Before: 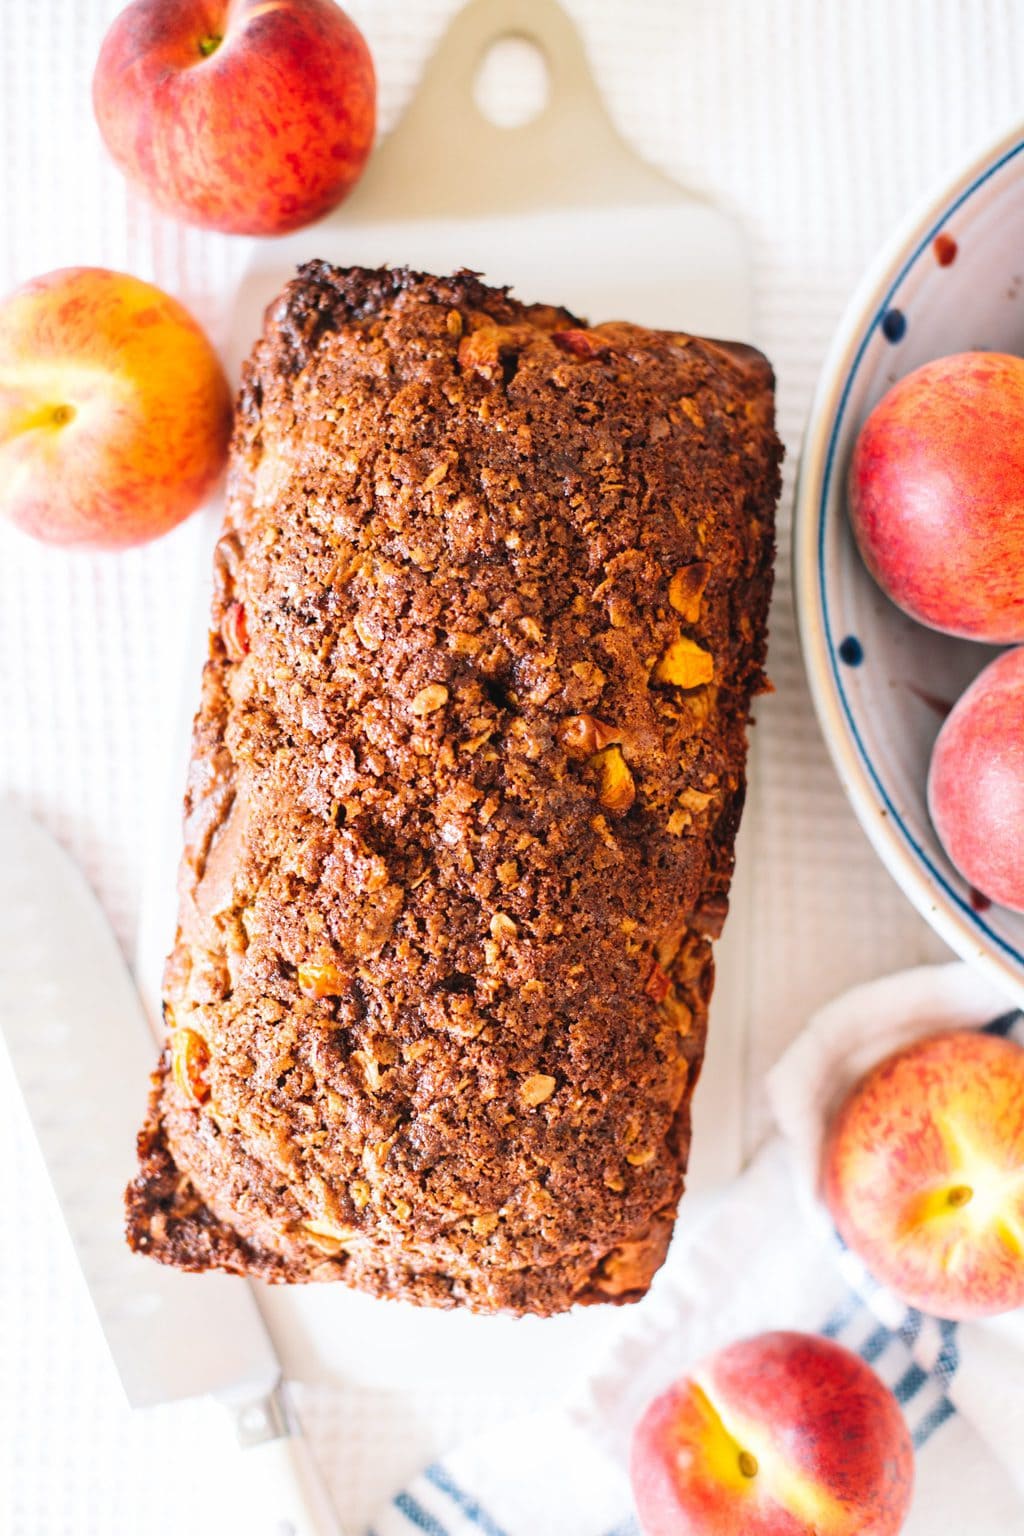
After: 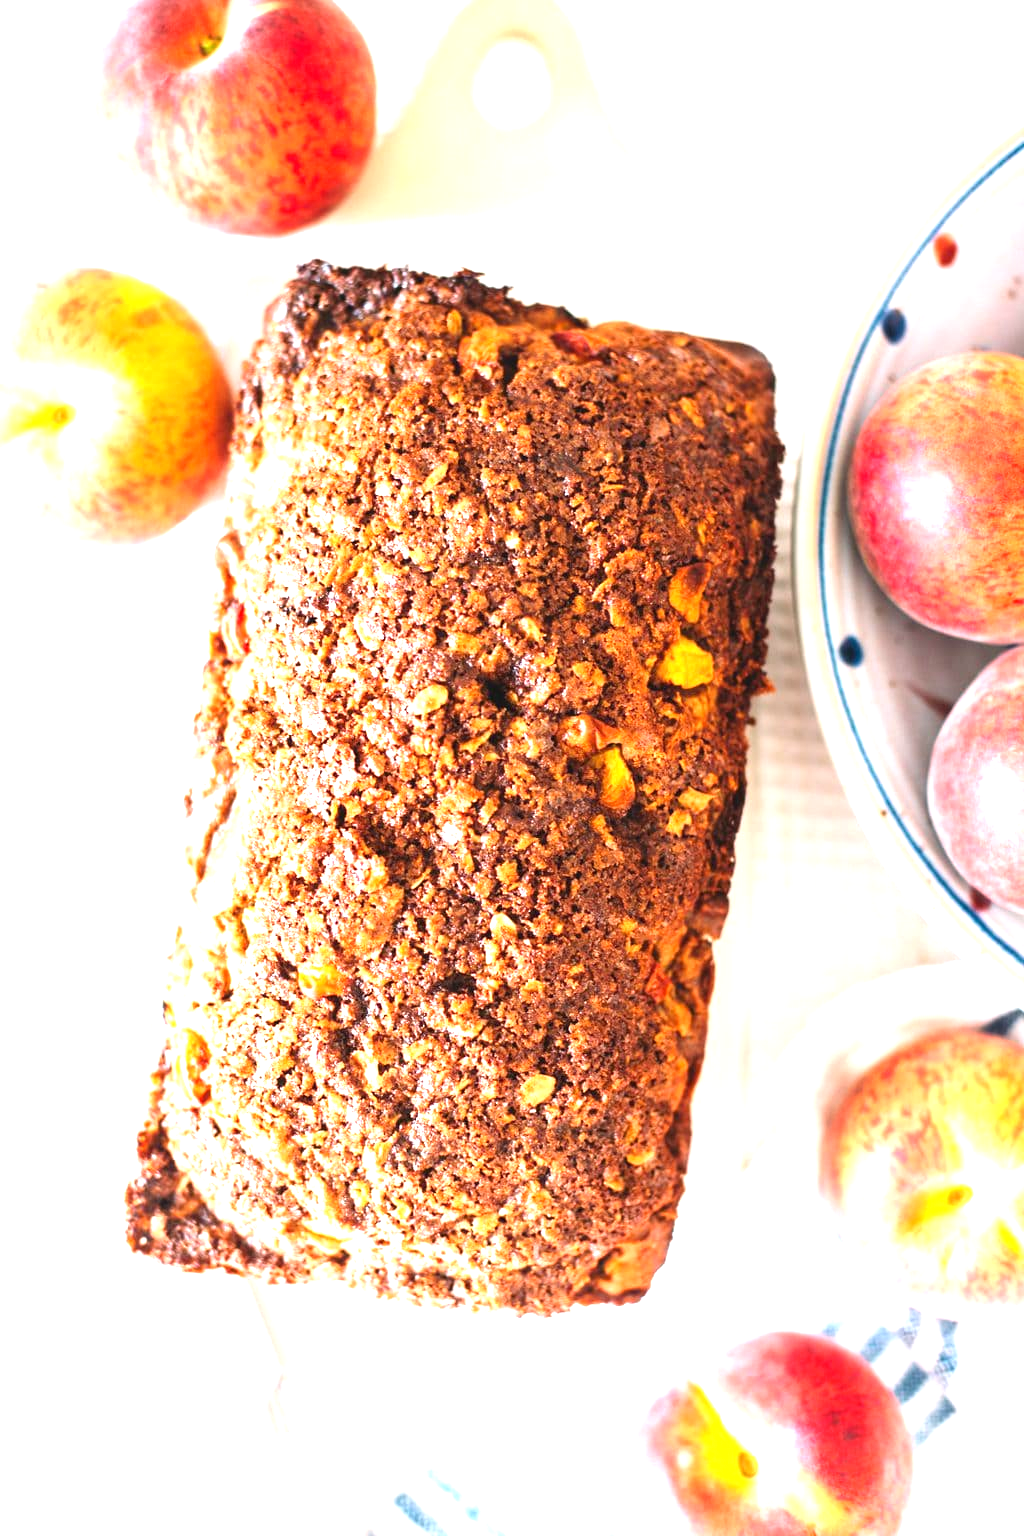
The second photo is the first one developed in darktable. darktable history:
exposure: black level correction 0, exposure 1.107 EV, compensate highlight preservation false
